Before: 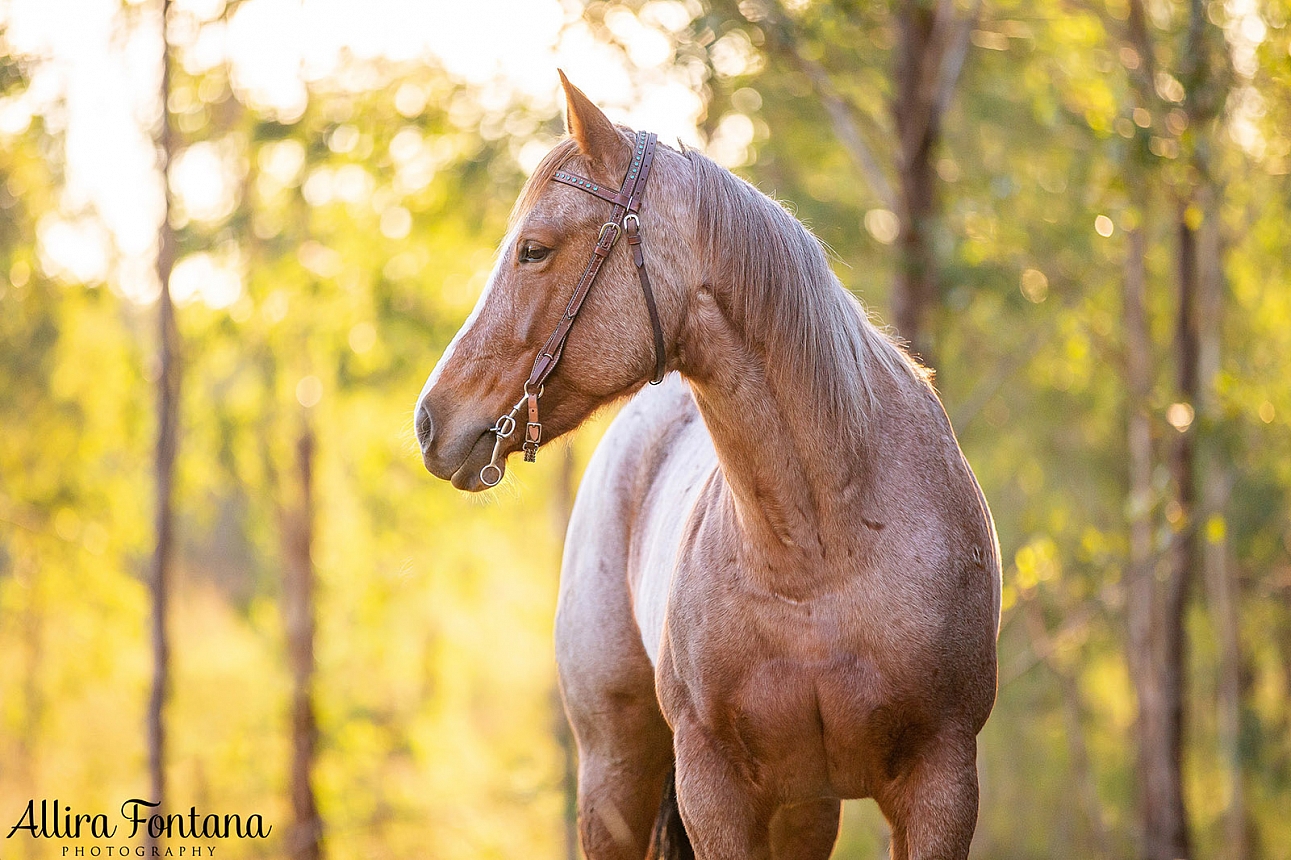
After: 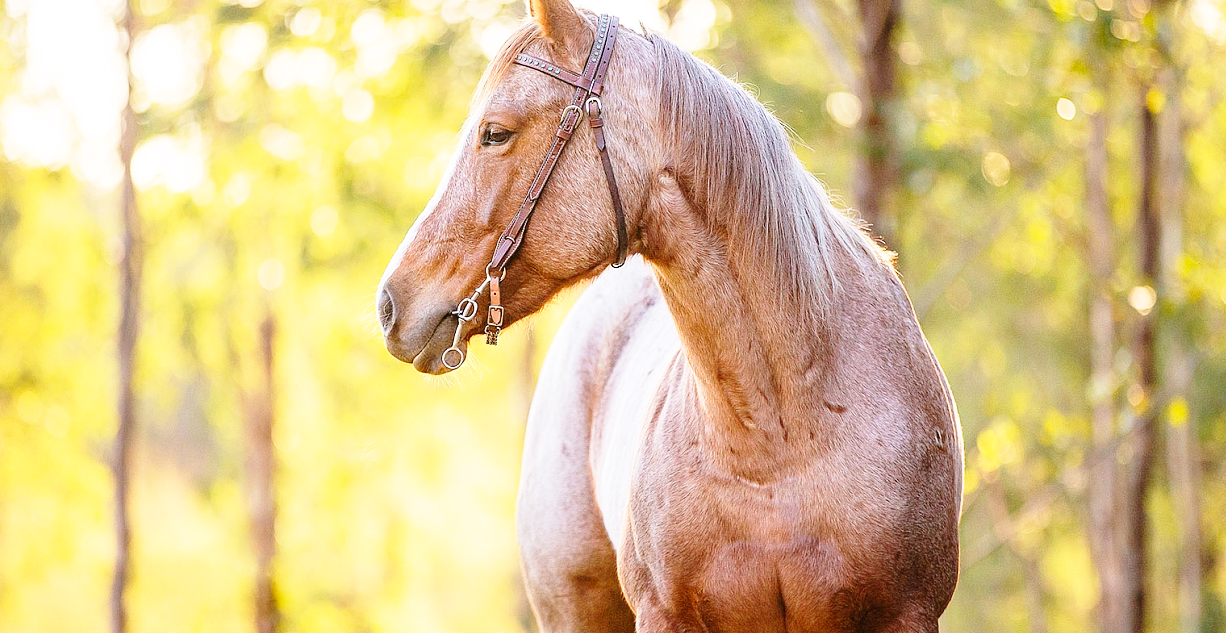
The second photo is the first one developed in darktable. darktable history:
crop and rotate: left 2.979%, top 13.613%, right 2.01%, bottom 12.678%
base curve: curves: ch0 [(0, 0) (0.028, 0.03) (0.121, 0.232) (0.46, 0.748) (0.859, 0.968) (1, 1)], preserve colors none
